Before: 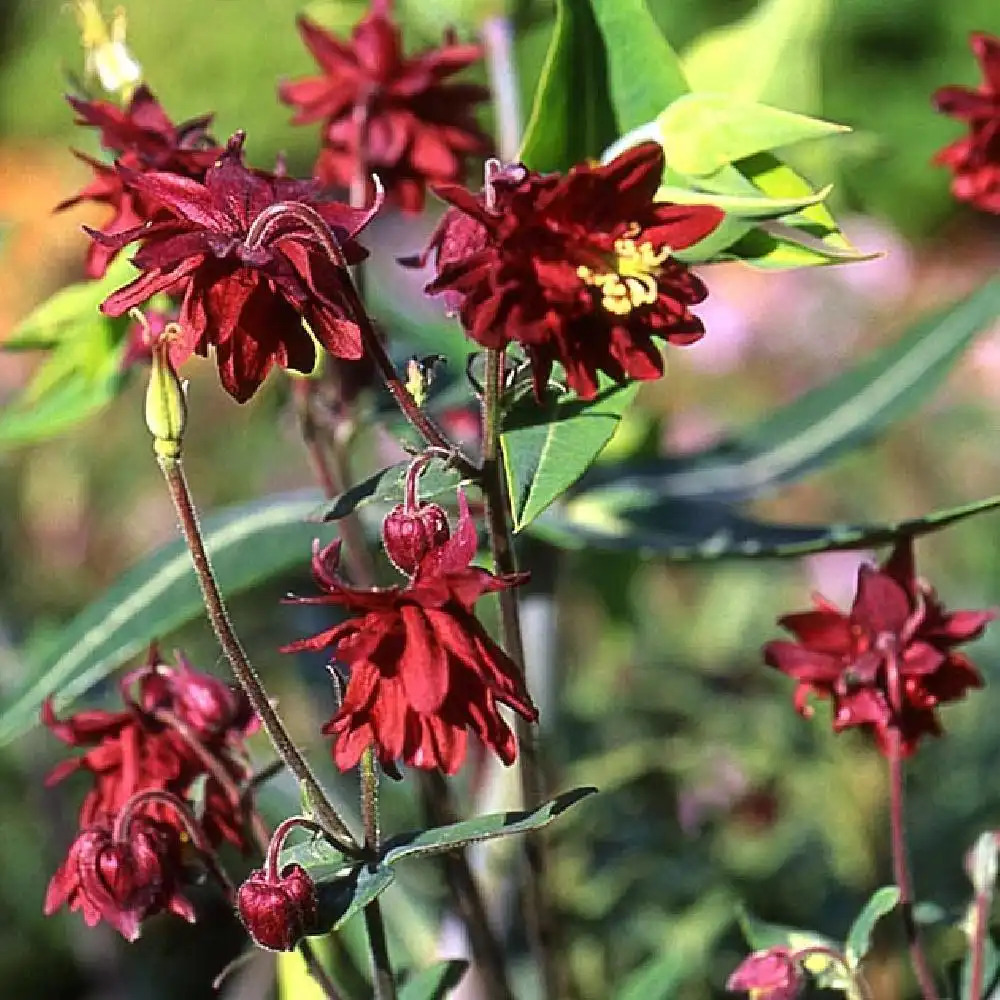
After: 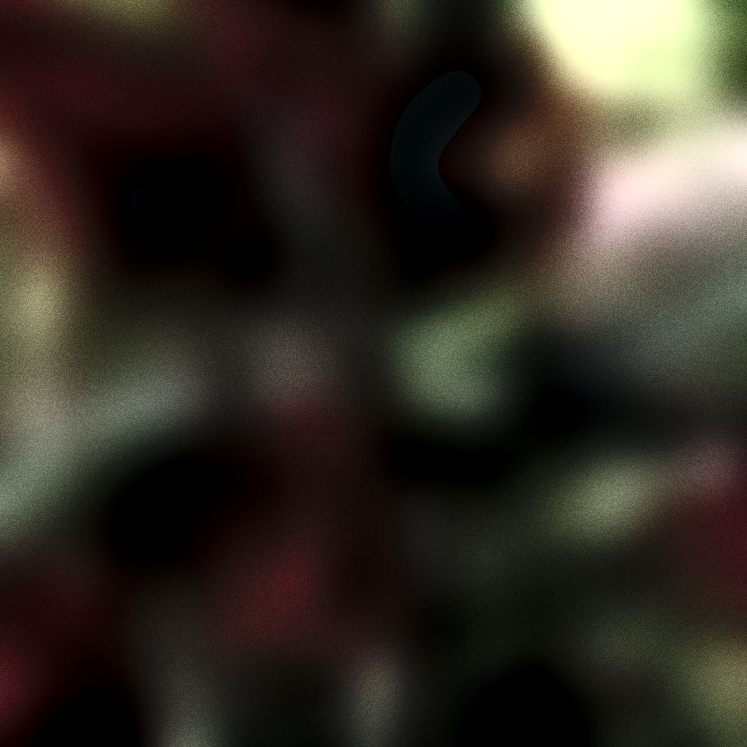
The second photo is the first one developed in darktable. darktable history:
crop and rotate: left 11.831%, top 11.346%, right 13.429%, bottom 13.899%
lowpass: radius 31.92, contrast 1.72, brightness -0.98, saturation 0.94
exposure: black level correction -0.015, exposure -0.5 EV, compensate highlight preservation false
filmic rgb: black relative exposure -7.82 EV, white relative exposure 4.29 EV, hardness 3.86, color science v6 (2022)
local contrast: highlights 80%, shadows 57%, detail 175%, midtone range 0.602
grain: coarseness 0.09 ISO, strength 40%
contrast brightness saturation: contrast 0.43, brightness 0.56, saturation -0.19
